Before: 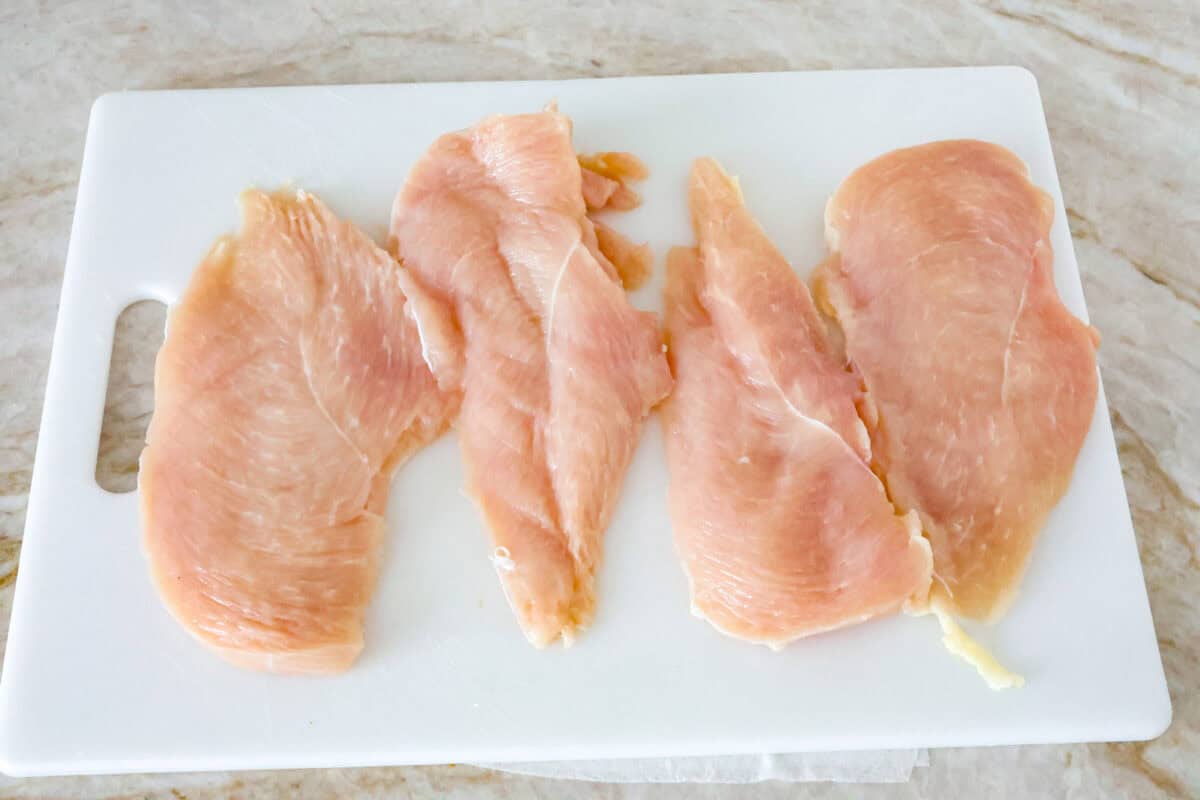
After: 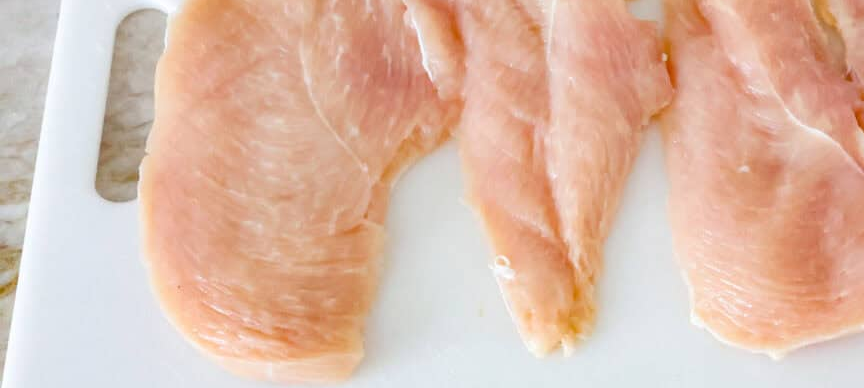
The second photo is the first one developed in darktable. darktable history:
crop: top 36.498%, right 27.964%, bottom 14.995%
white balance: emerald 1
